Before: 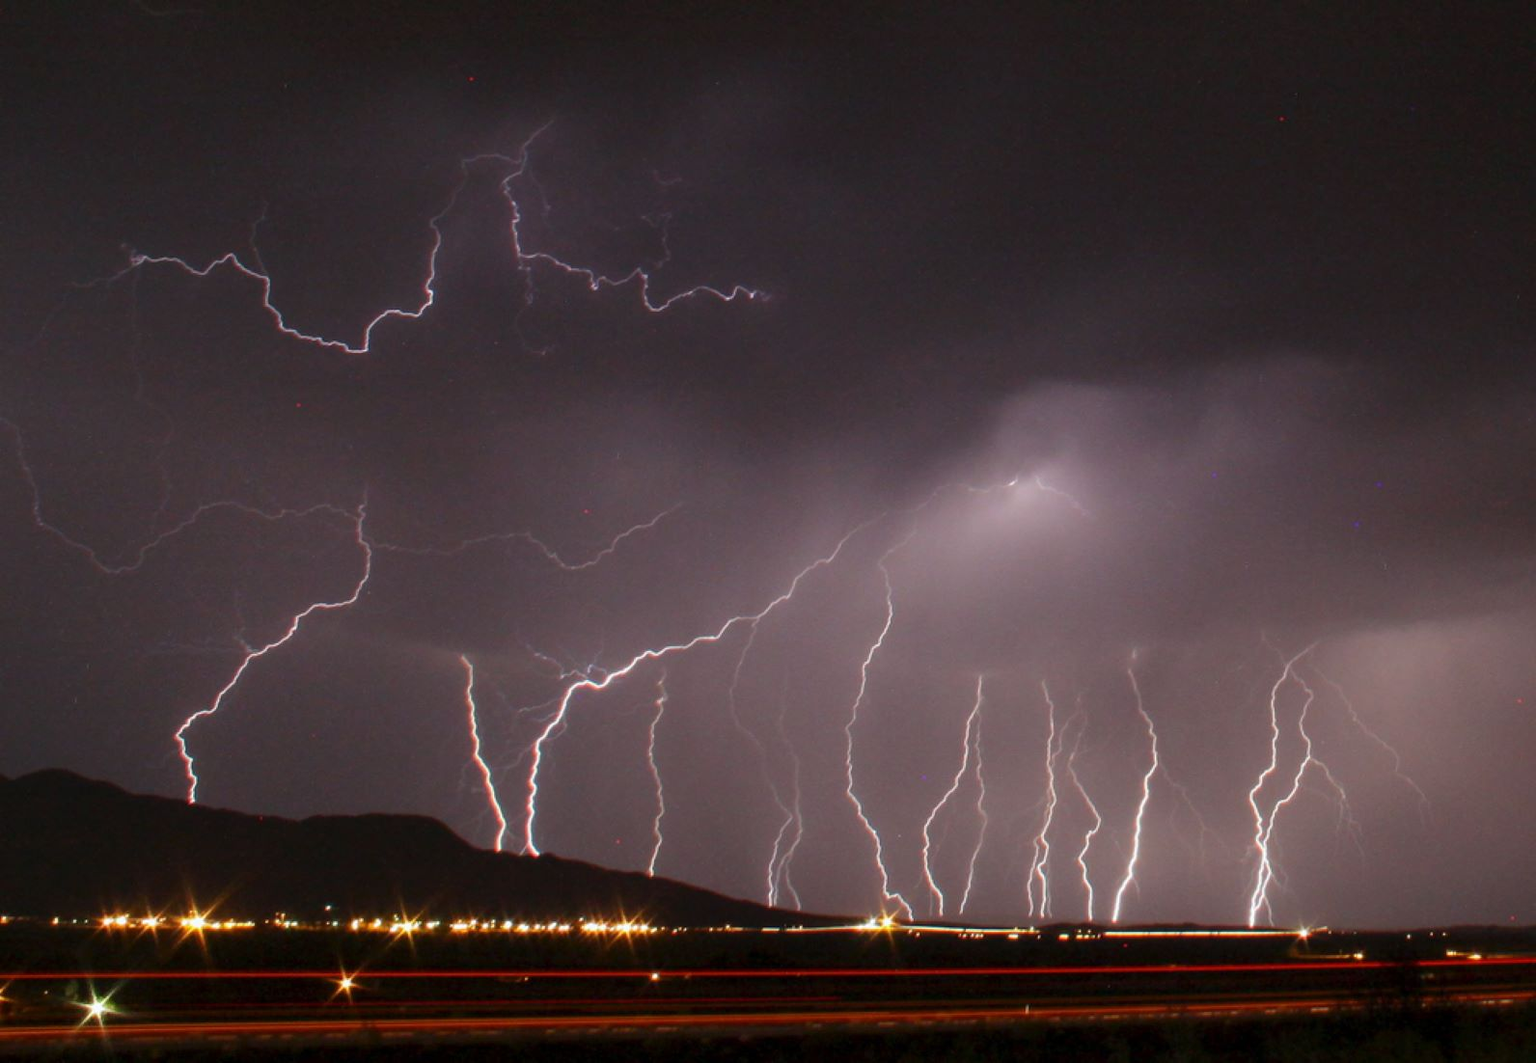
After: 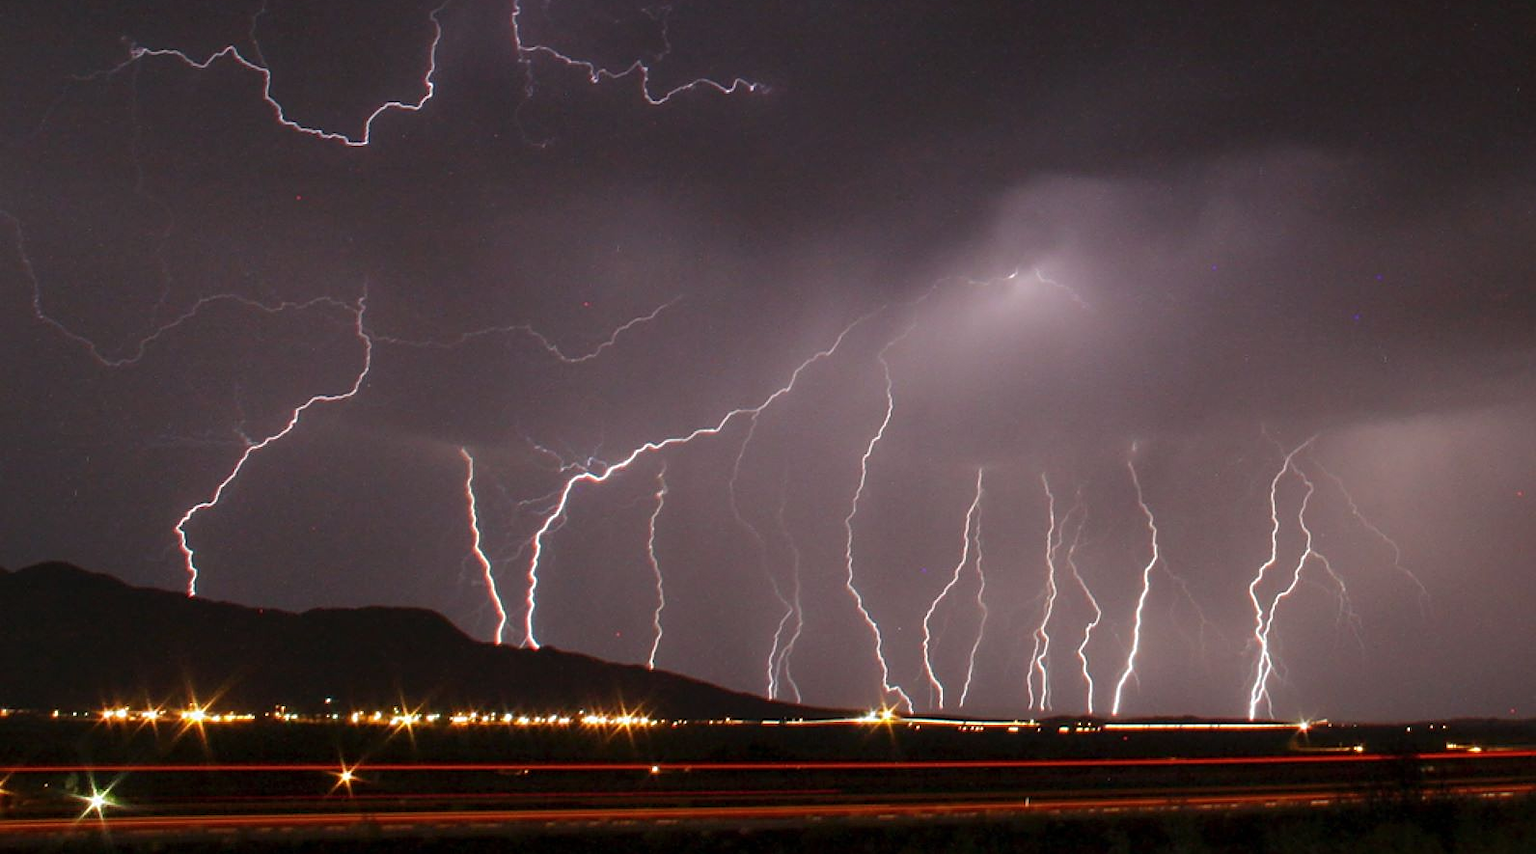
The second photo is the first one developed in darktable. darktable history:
crop and rotate: top 19.568%
sharpen: on, module defaults
shadows and highlights: radius 127.75, shadows 21.23, highlights -22.34, low approximation 0.01
